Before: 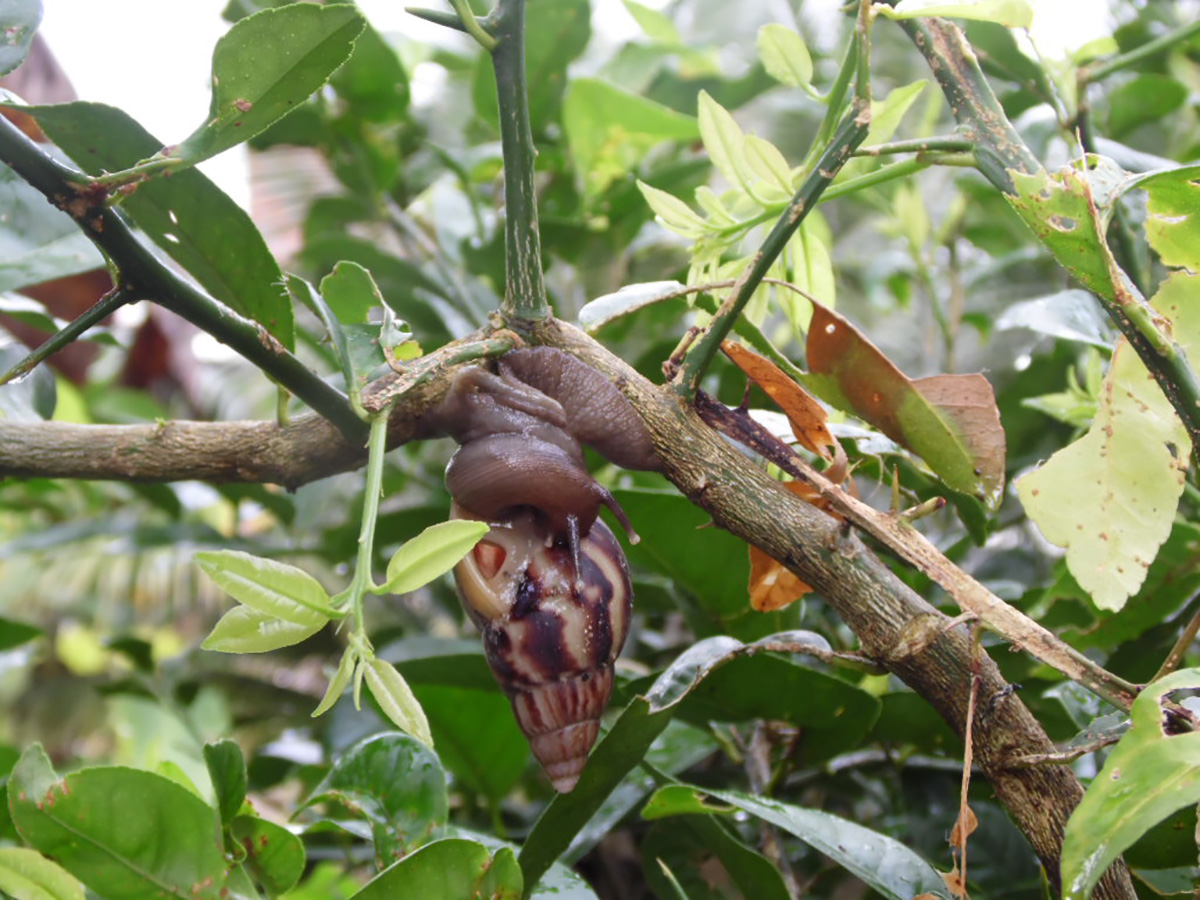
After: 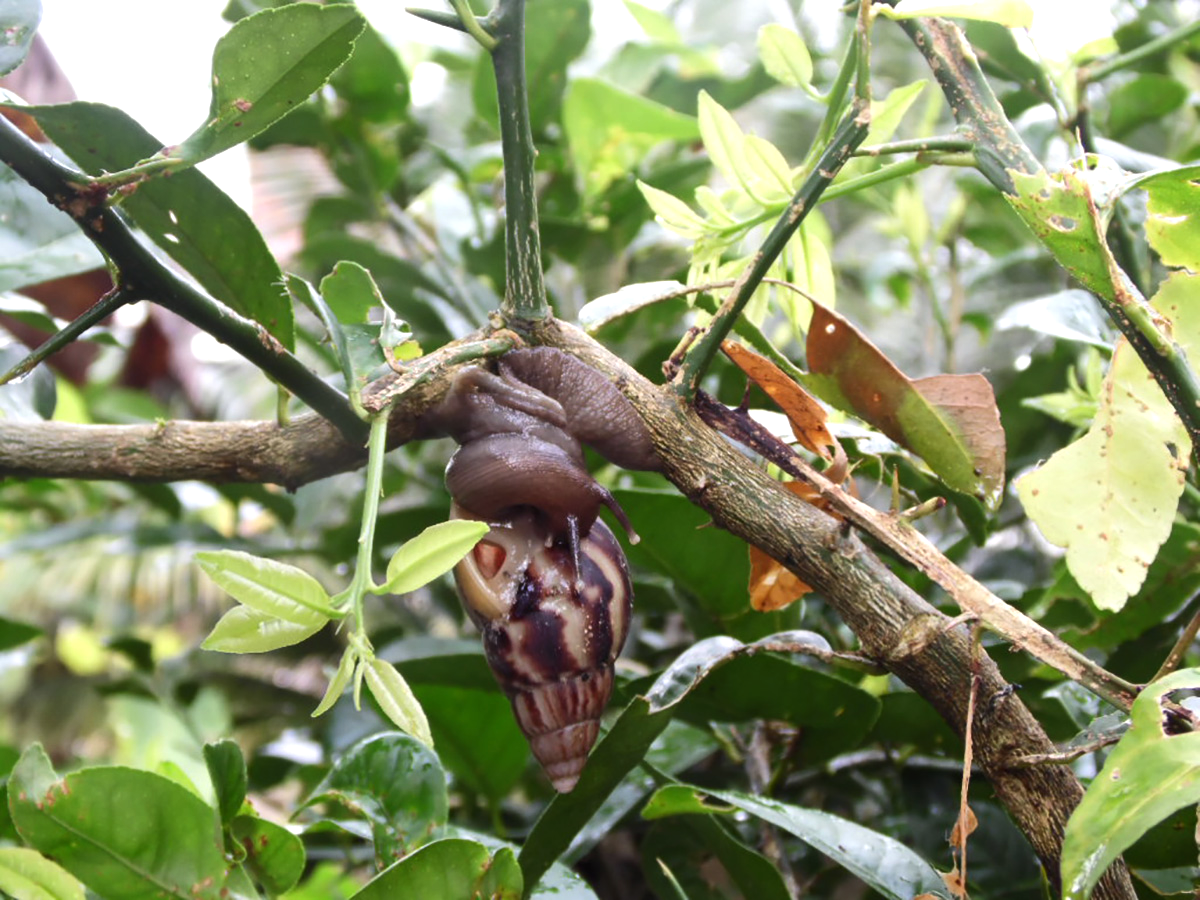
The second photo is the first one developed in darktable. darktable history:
tone equalizer: -8 EV -0.422 EV, -7 EV -0.368 EV, -6 EV -0.335 EV, -5 EV -0.251 EV, -3 EV 0.223 EV, -2 EV 0.362 EV, -1 EV 0.391 EV, +0 EV 0.407 EV, edges refinement/feathering 500, mask exposure compensation -1.57 EV, preserve details no
